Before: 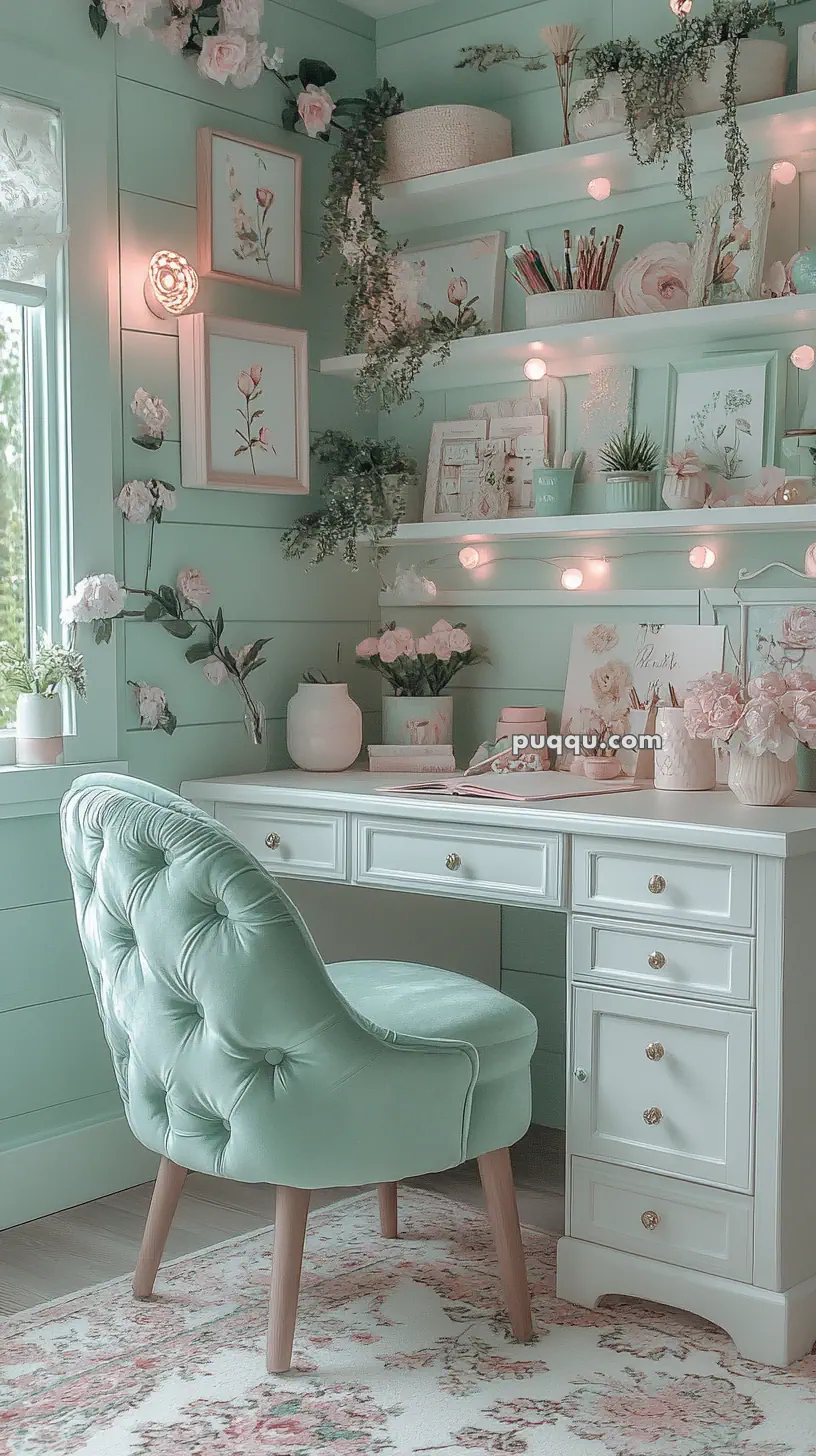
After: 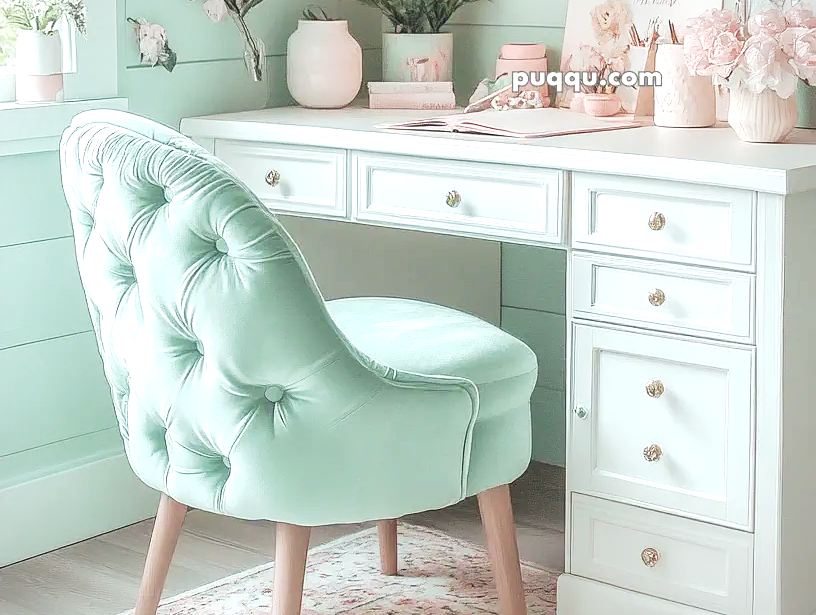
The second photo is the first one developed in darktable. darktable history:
exposure: exposure 1.001 EV, compensate exposure bias true, compensate highlight preservation false
tone curve: curves: ch0 [(0, 0.028) (0.138, 0.156) (0.468, 0.516) (0.754, 0.823) (1, 1)], preserve colors none
crop: top 45.536%, bottom 12.225%
vignetting: fall-off start 97.39%, fall-off radius 78.68%, brightness -0.279, width/height ratio 1.11
